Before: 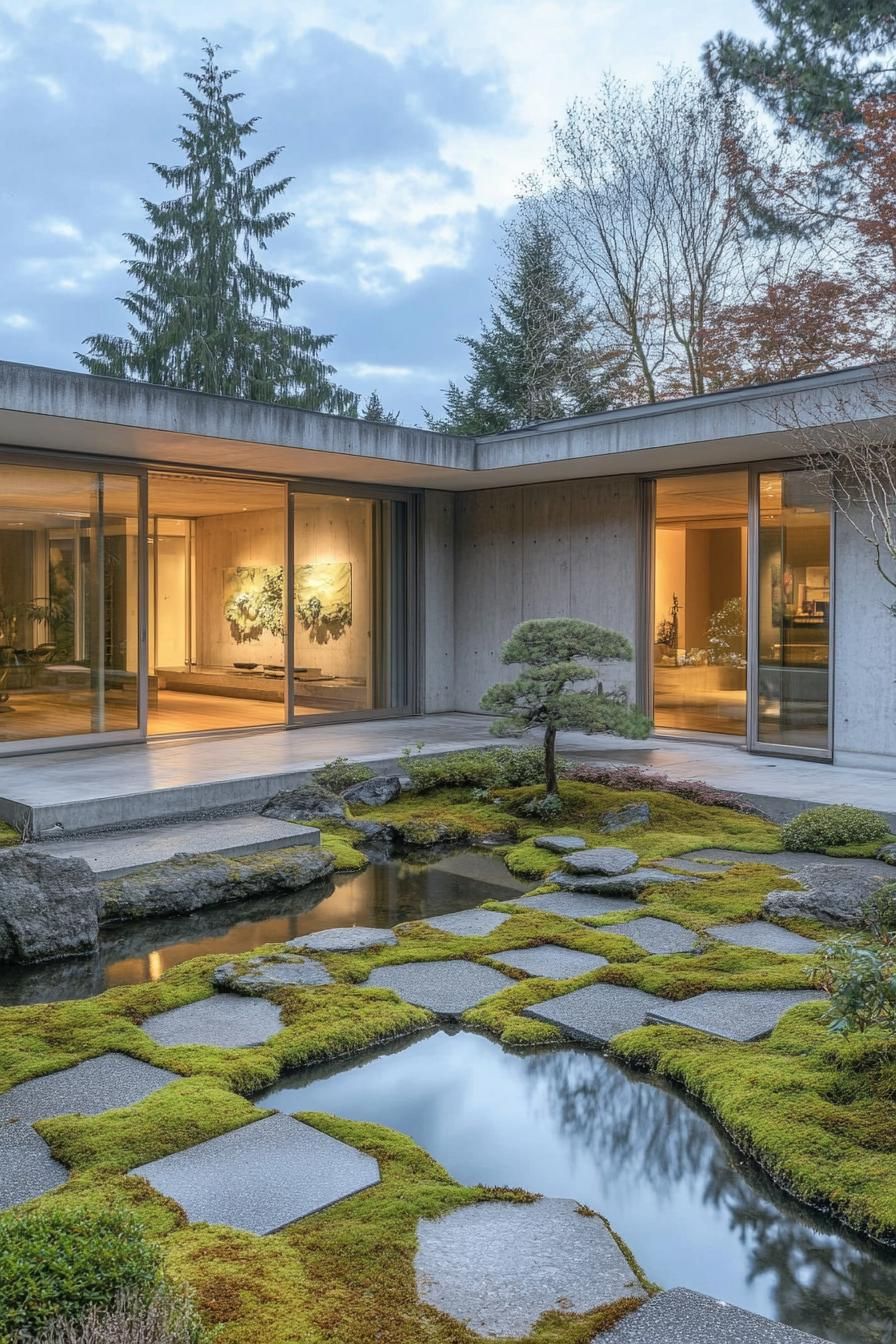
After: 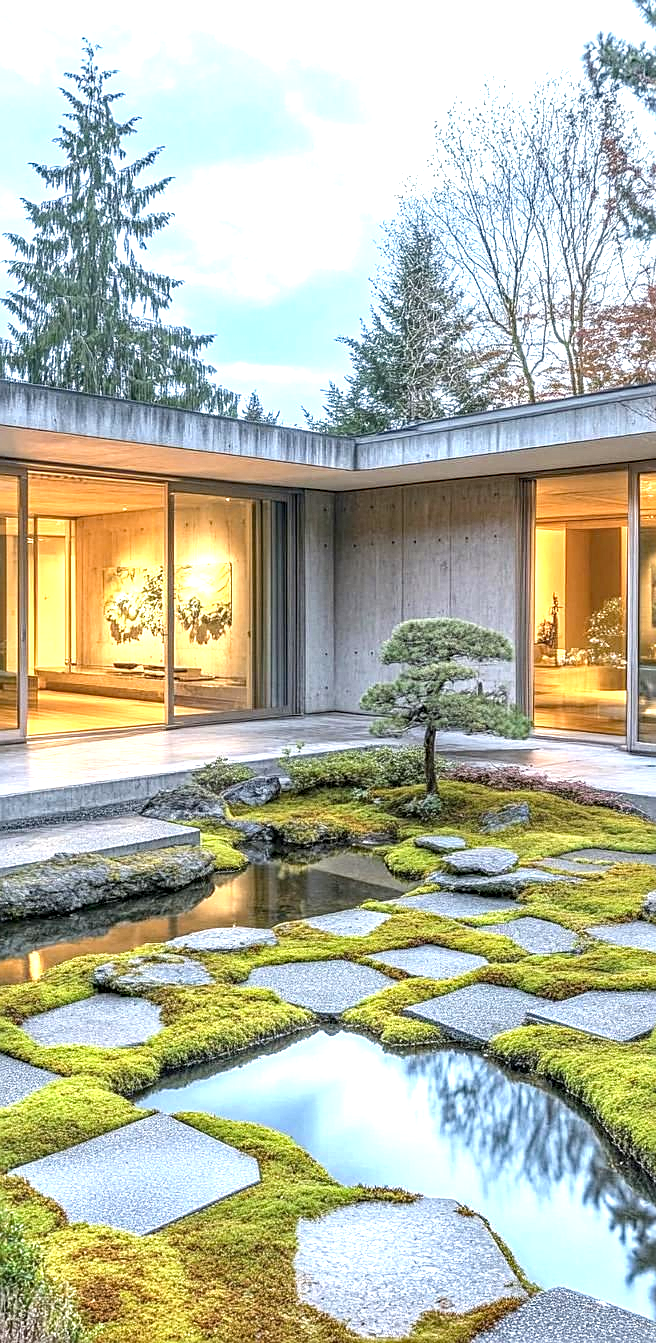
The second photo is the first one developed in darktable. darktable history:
sharpen: on, module defaults
crop: left 13.443%, right 13.31%
haze removal: compatibility mode true, adaptive false
exposure: exposure 1.2 EV, compensate highlight preservation false
local contrast: on, module defaults
